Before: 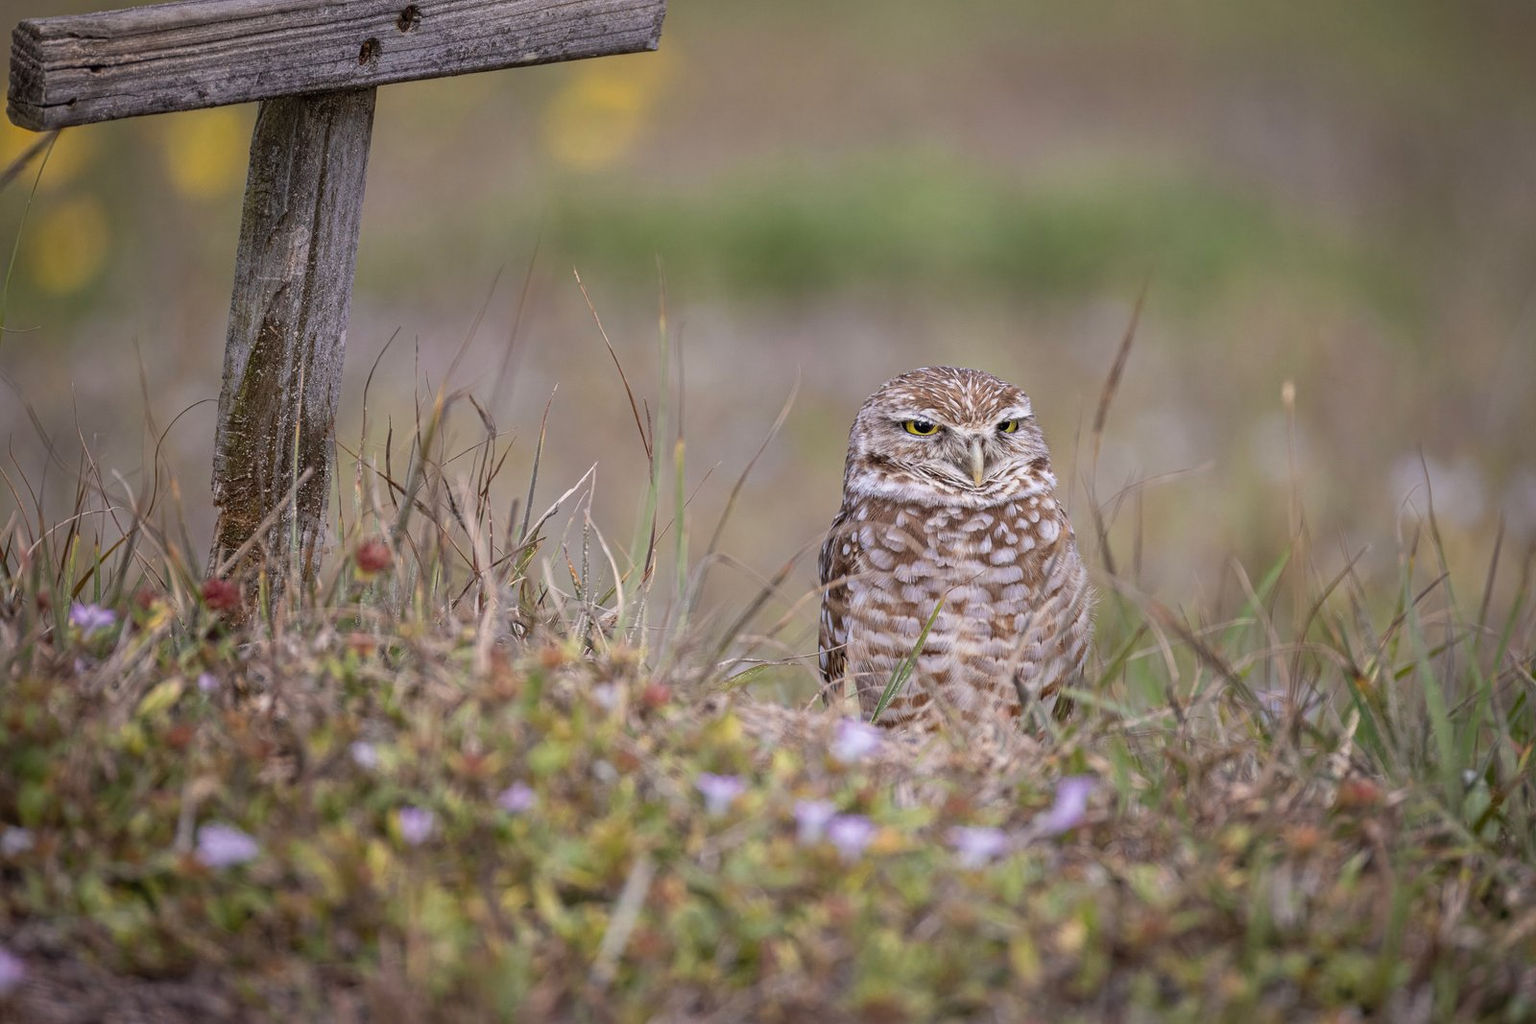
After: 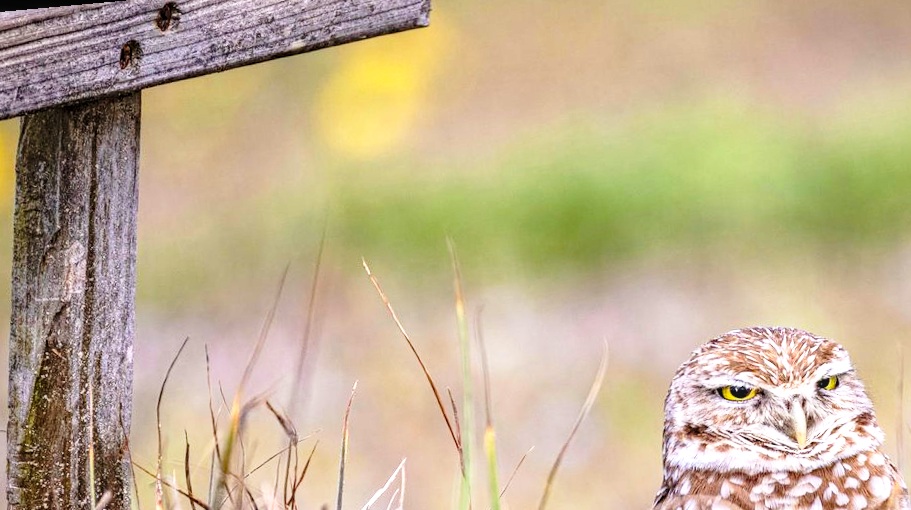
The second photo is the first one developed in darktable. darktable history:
local contrast: on, module defaults
haze removal: compatibility mode true, adaptive false
crop: left 15.306%, top 9.065%, right 30.789%, bottom 48.638%
contrast brightness saturation: contrast 0.07, brightness 0.08, saturation 0.18
base curve: curves: ch0 [(0, 0) (0.026, 0.03) (0.109, 0.232) (0.351, 0.748) (0.669, 0.968) (1, 1)], preserve colors none
rotate and perspective: rotation -5.2°, automatic cropping off
